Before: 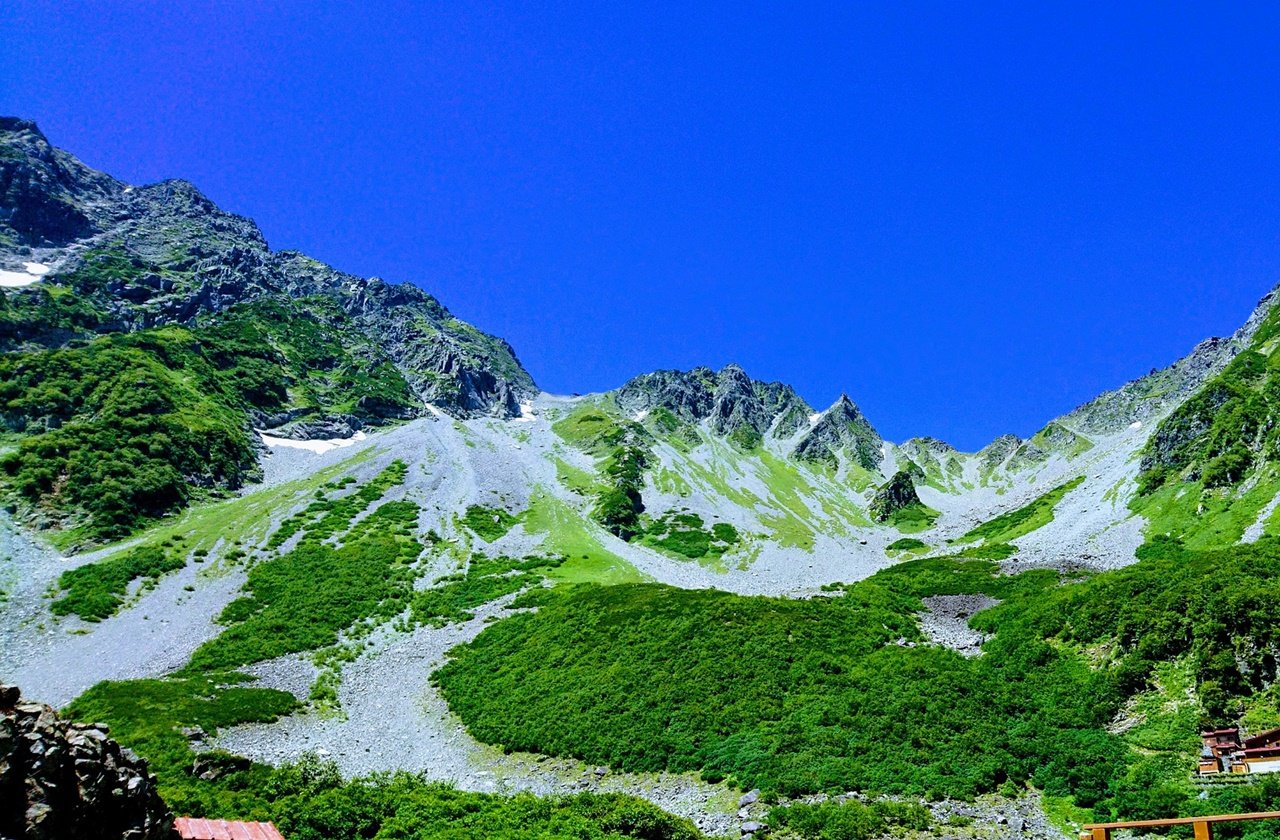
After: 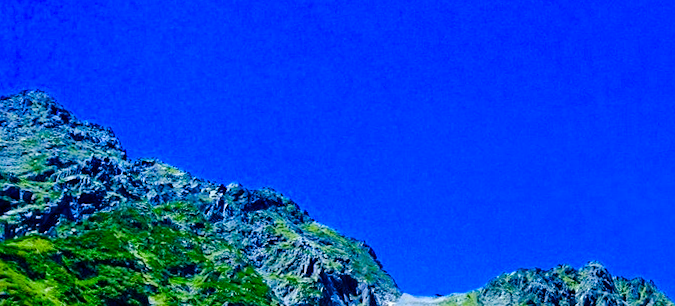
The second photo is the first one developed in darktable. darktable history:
tone curve: curves: ch0 [(0, 0) (0.003, 0.003) (0.011, 0.011) (0.025, 0.025) (0.044, 0.044) (0.069, 0.069) (0.1, 0.099) (0.136, 0.135) (0.177, 0.176) (0.224, 0.223) (0.277, 0.275) (0.335, 0.333) (0.399, 0.396) (0.468, 0.465) (0.543, 0.545) (0.623, 0.625) (0.709, 0.71) (0.801, 0.801) (0.898, 0.898) (1, 1)], preserve colors none
color balance rgb: perceptual saturation grading › global saturation 24.74%, perceptual saturation grading › highlights -51.22%, perceptual saturation grading › mid-tones 19.16%, perceptual saturation grading › shadows 60.98%, global vibrance 50%
crop: left 10.121%, top 10.631%, right 36.218%, bottom 51.526%
shadows and highlights: shadows 53, soften with gaussian
rotate and perspective: rotation -1.42°, crop left 0.016, crop right 0.984, crop top 0.035, crop bottom 0.965
levels: levels [0, 0.492, 0.984]
